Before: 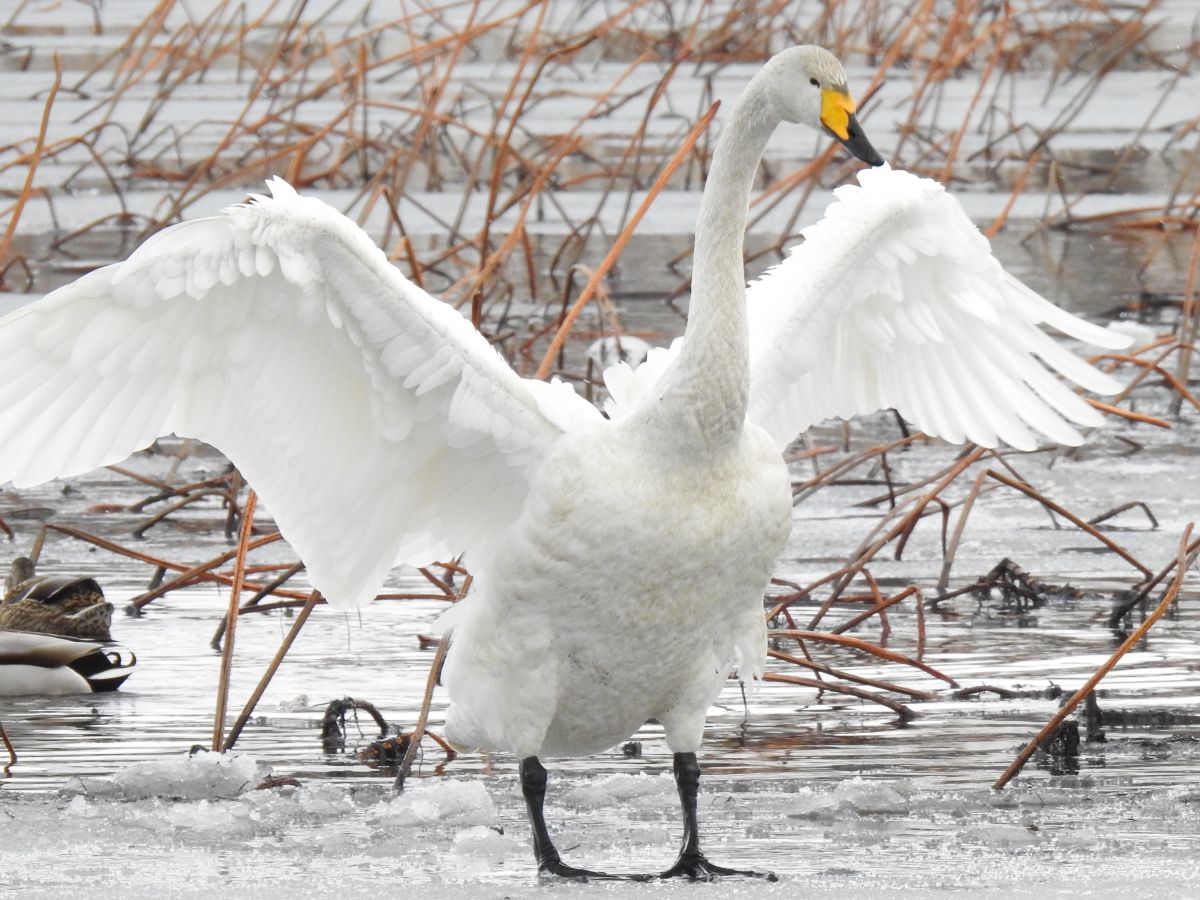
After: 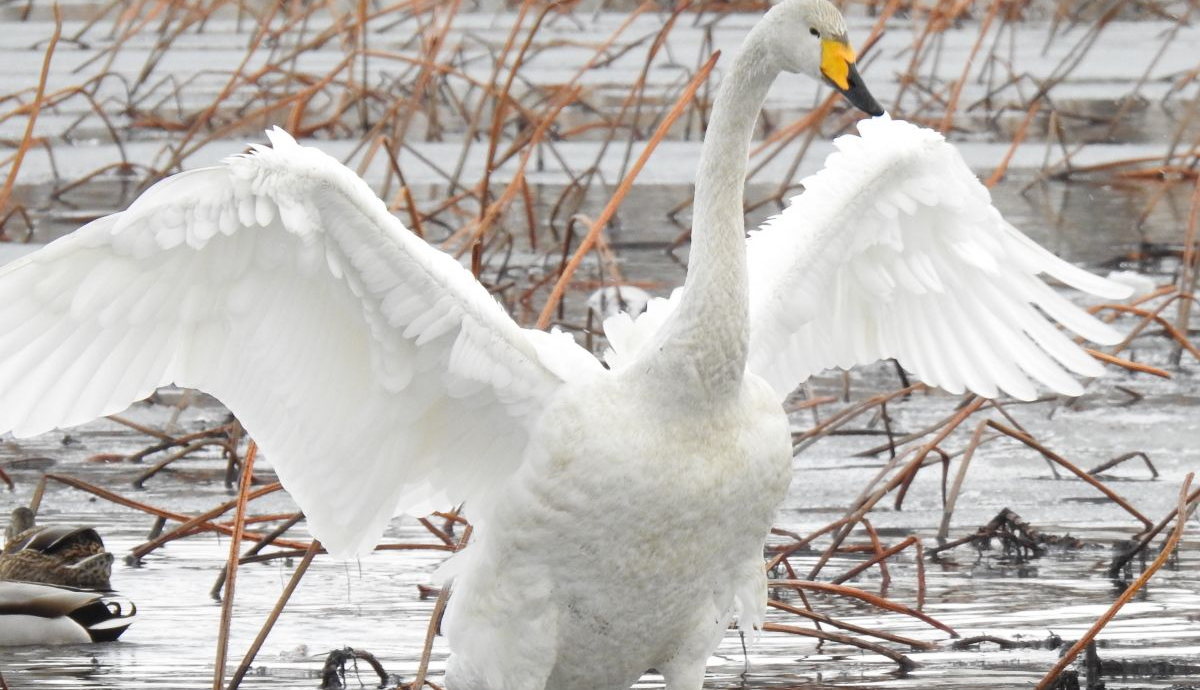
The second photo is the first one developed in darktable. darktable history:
tone equalizer: on, module defaults
crop: top 5.667%, bottom 17.637%
